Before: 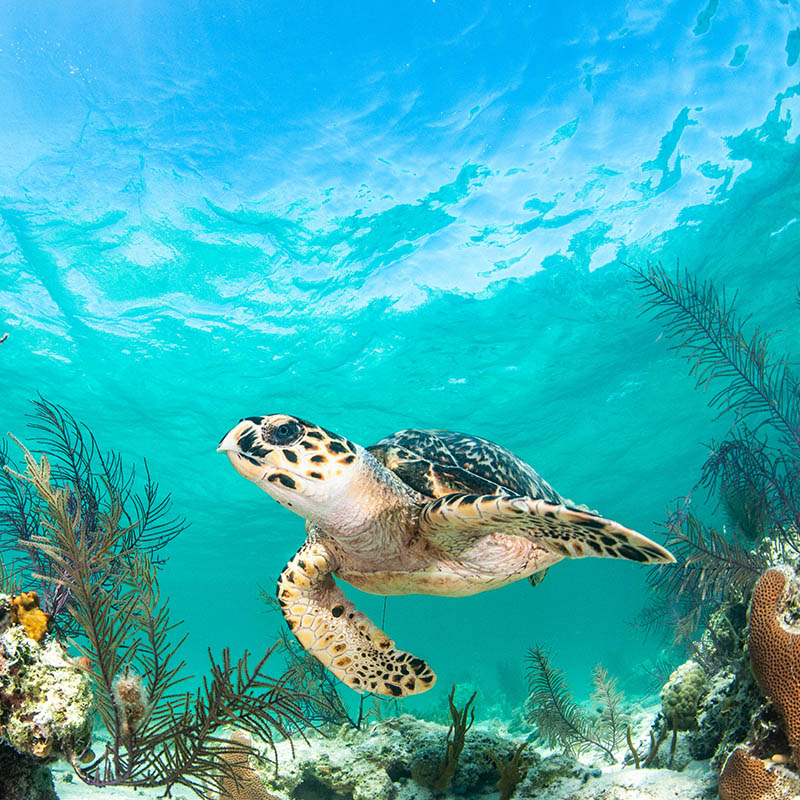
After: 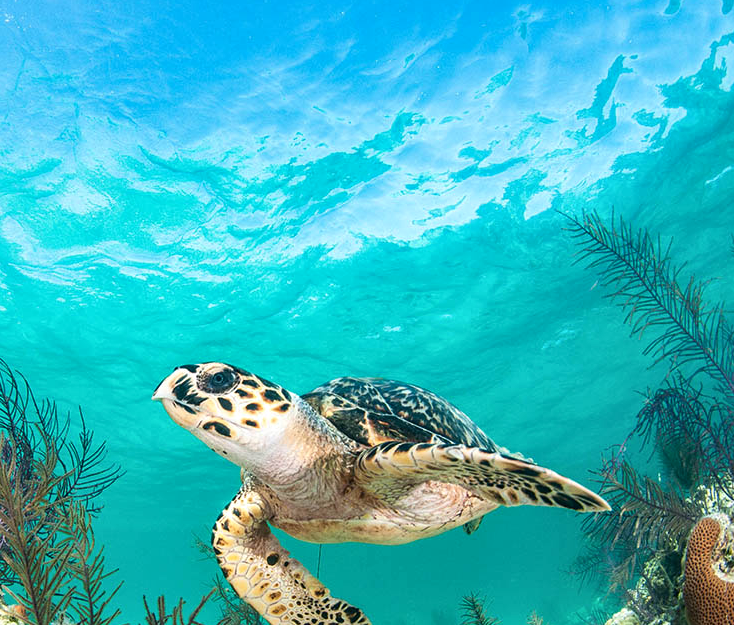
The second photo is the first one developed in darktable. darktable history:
local contrast: mode bilateral grid, contrast 19, coarseness 50, detail 120%, midtone range 0.2
crop: left 8.159%, top 6.607%, bottom 15.266%
